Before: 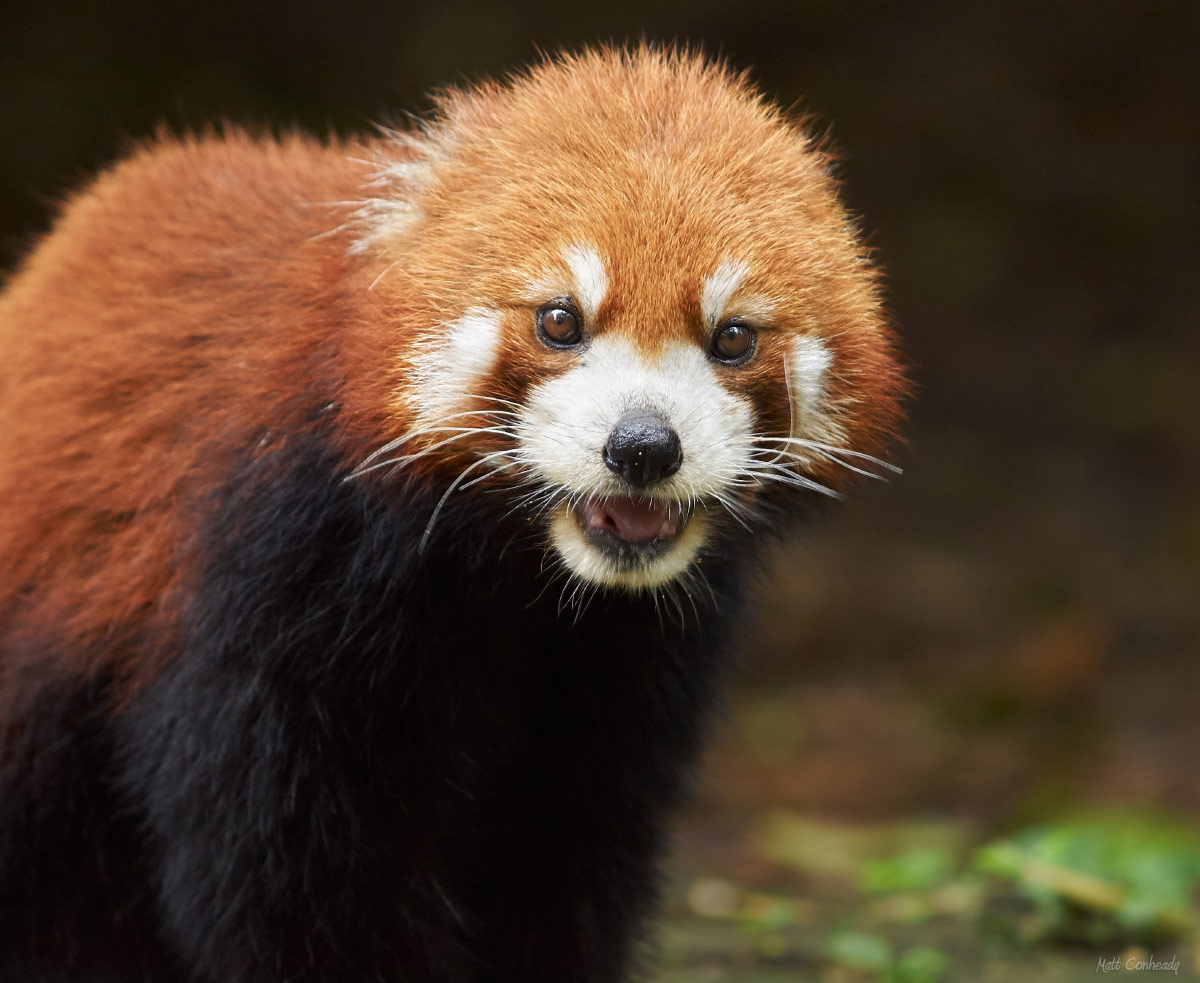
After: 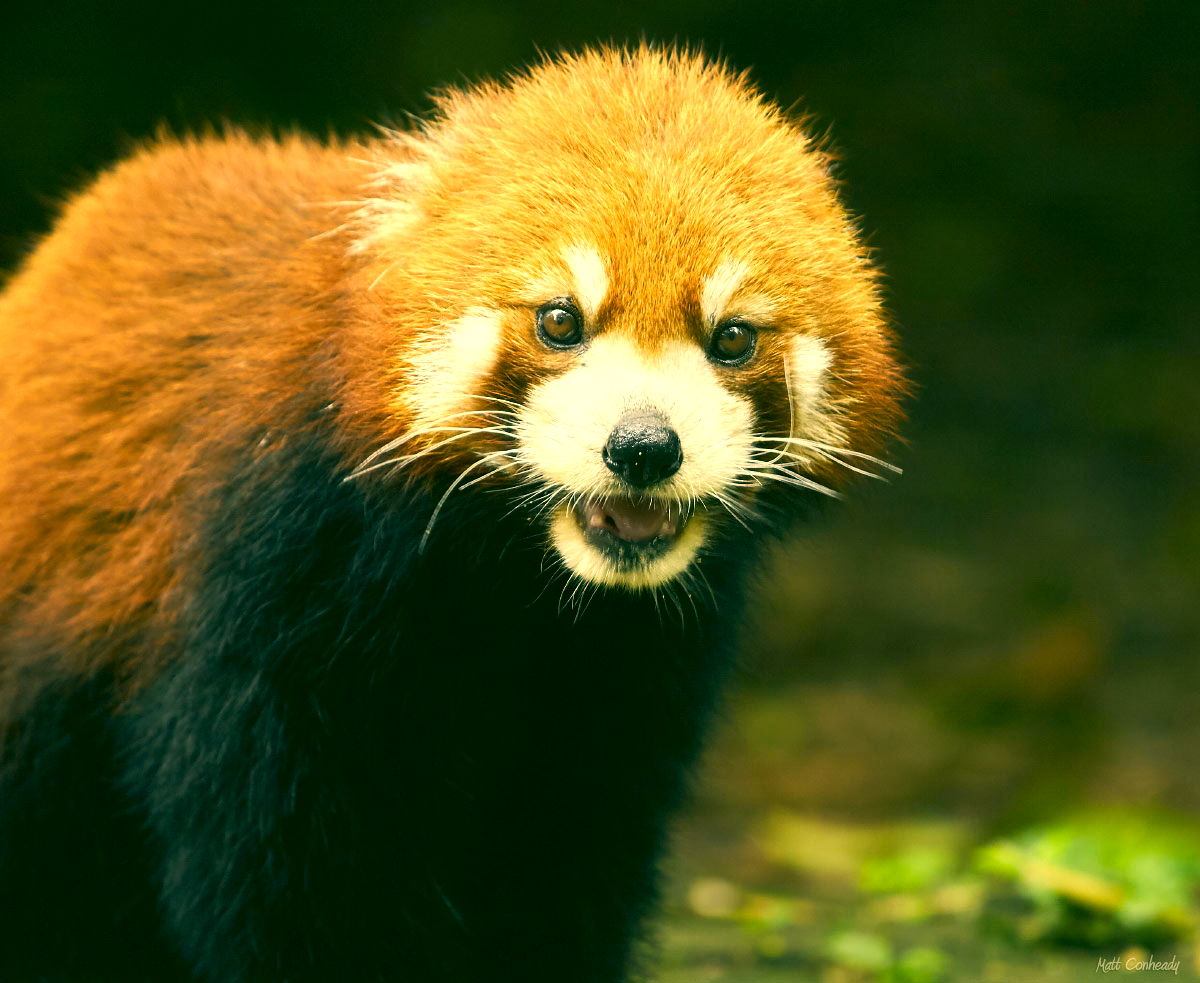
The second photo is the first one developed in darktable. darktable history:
exposure: black level correction 0, exposure 0.695 EV, compensate highlight preservation false
tone equalizer: edges refinement/feathering 500, mask exposure compensation -1.57 EV, preserve details guided filter
contrast brightness saturation: contrast 0.141
color correction: highlights a* 5.66, highlights b* 33.39, shadows a* -26.52, shadows b* 3.91
